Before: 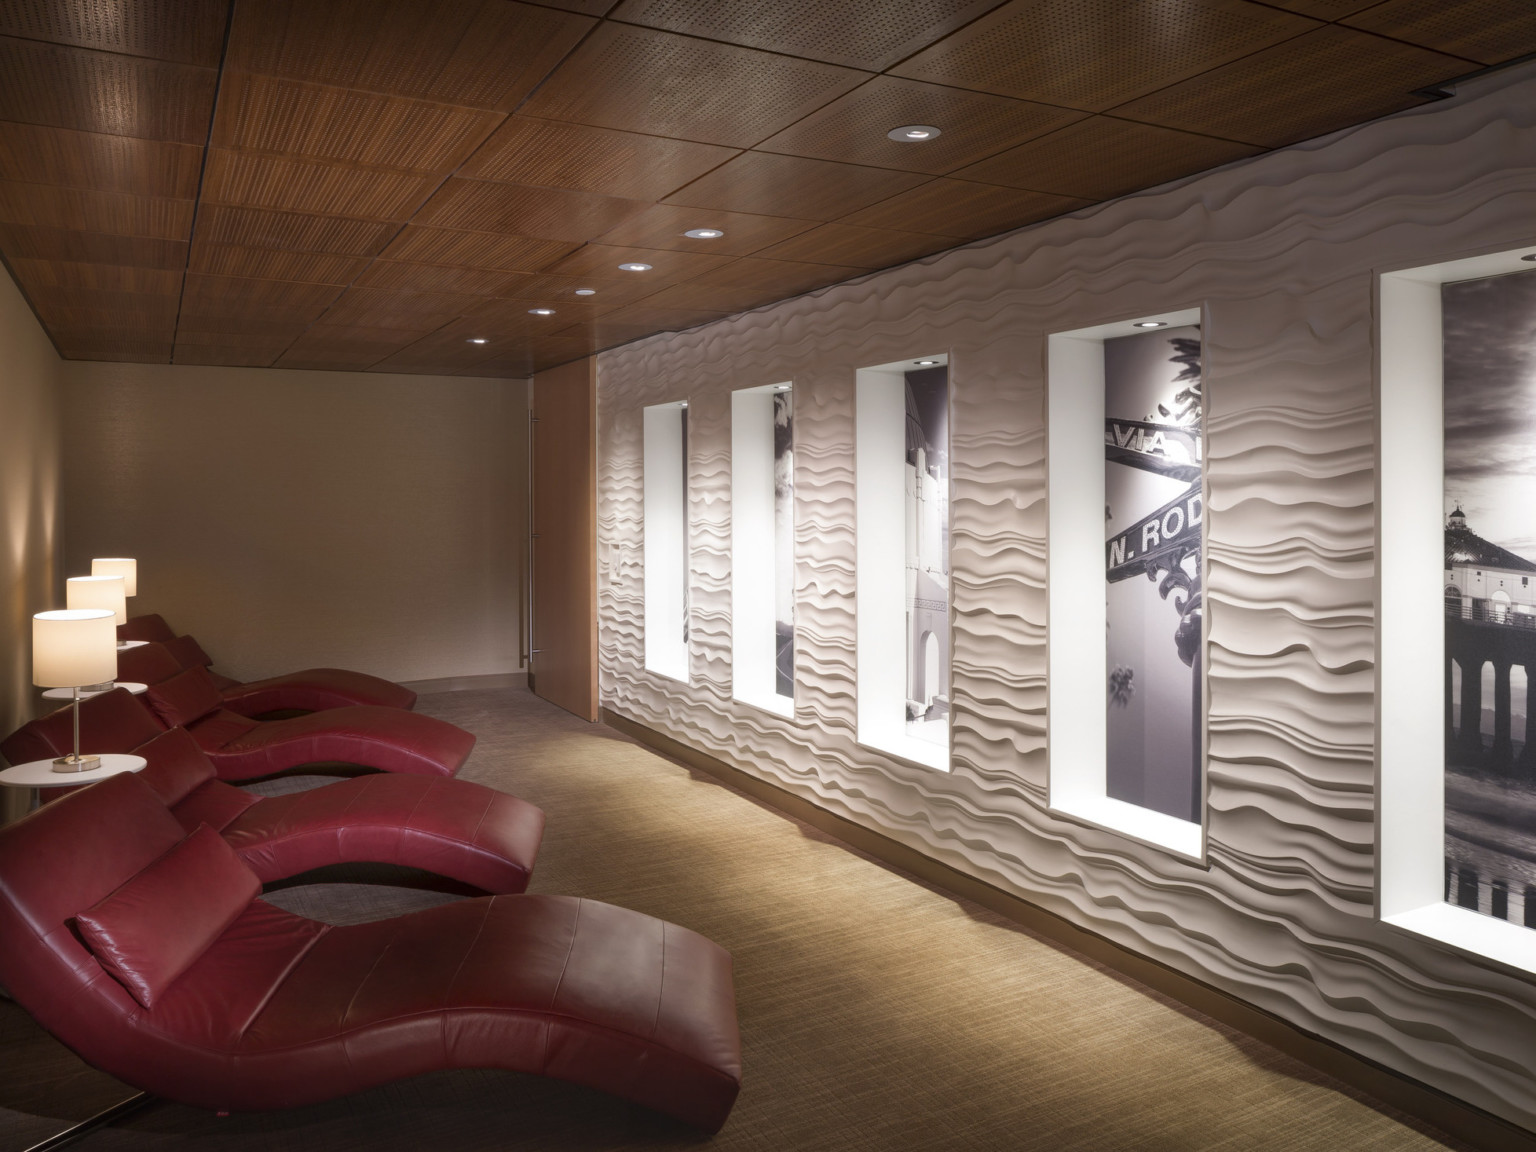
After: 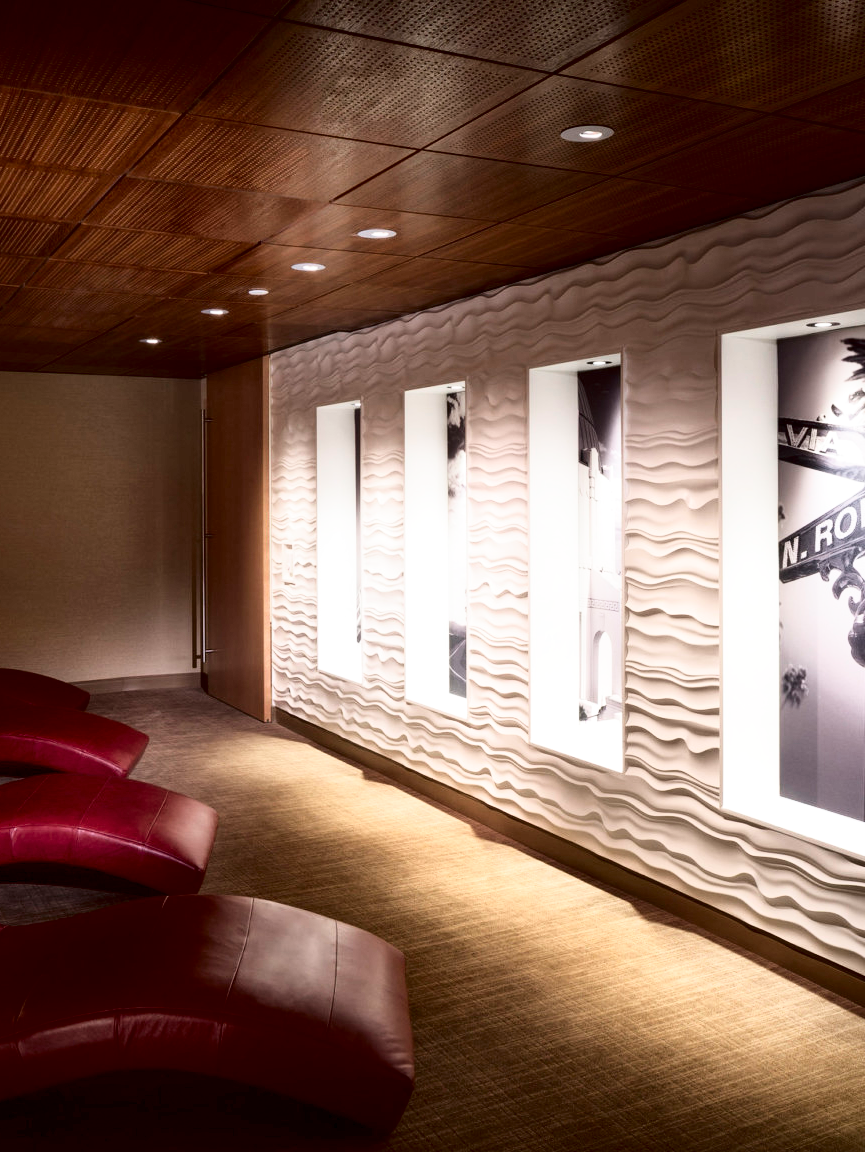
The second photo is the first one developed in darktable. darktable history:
local contrast: mode bilateral grid, contrast 21, coarseness 50, detail 119%, midtone range 0.2
tone curve: curves: ch0 [(0, 0) (0.078, 0) (0.241, 0.056) (0.59, 0.574) (0.802, 0.868) (1, 1)], color space Lab, independent channels, preserve colors none
crop: left 21.306%, right 22.362%
base curve: curves: ch0 [(0, 0) (0.579, 0.807) (1, 1)], preserve colors none
